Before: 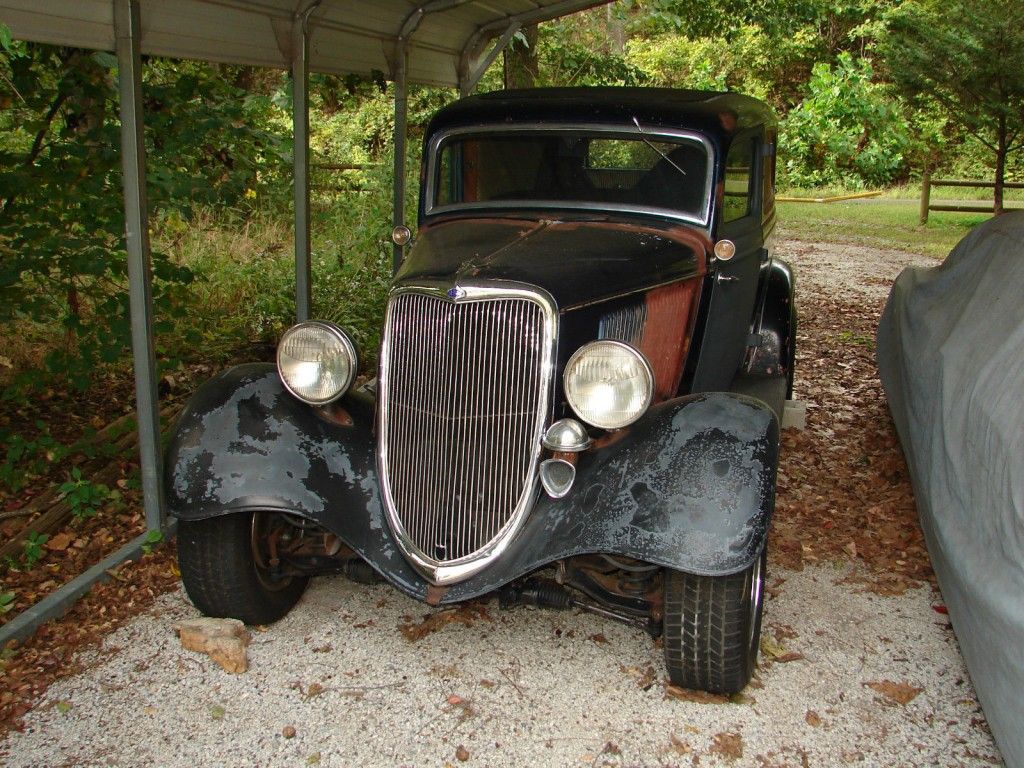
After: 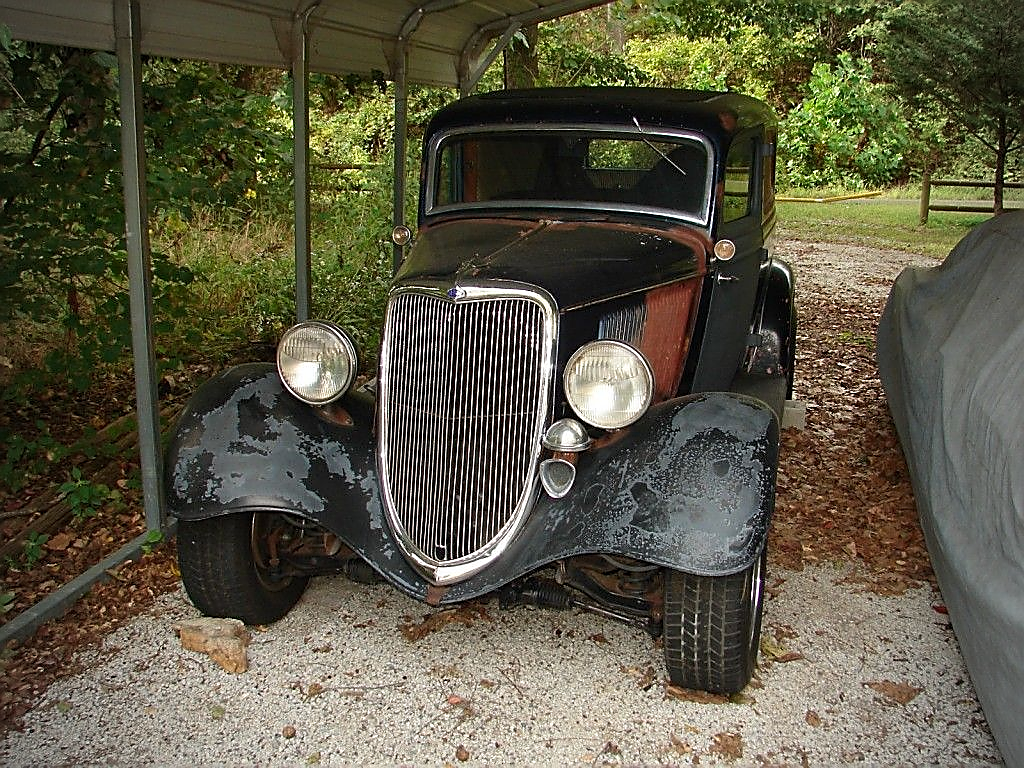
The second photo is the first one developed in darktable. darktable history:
exposure: compensate highlight preservation false
sharpen: radius 1.4, amount 1.25, threshold 0.7
vignetting: on, module defaults
white balance: emerald 1
